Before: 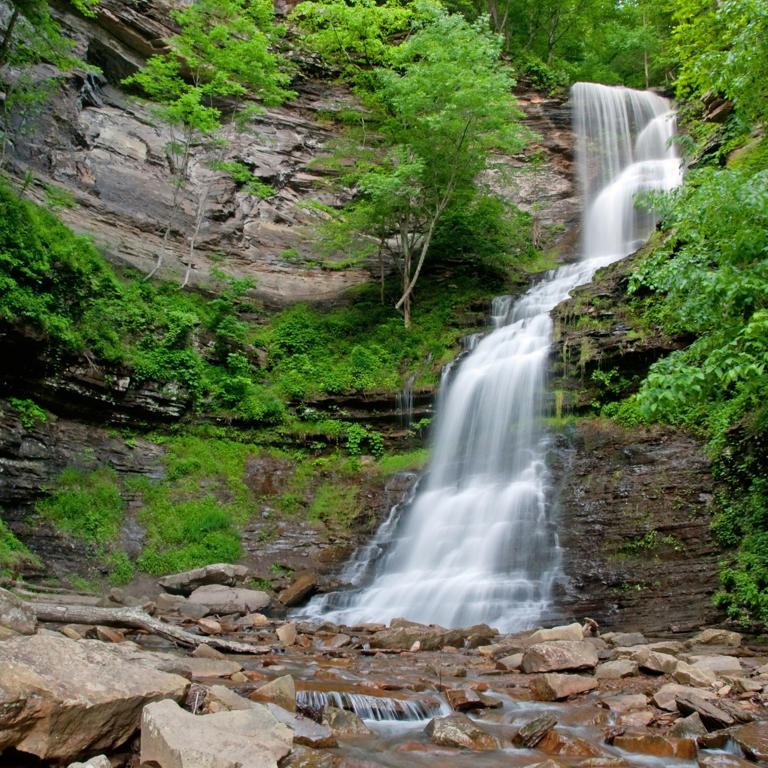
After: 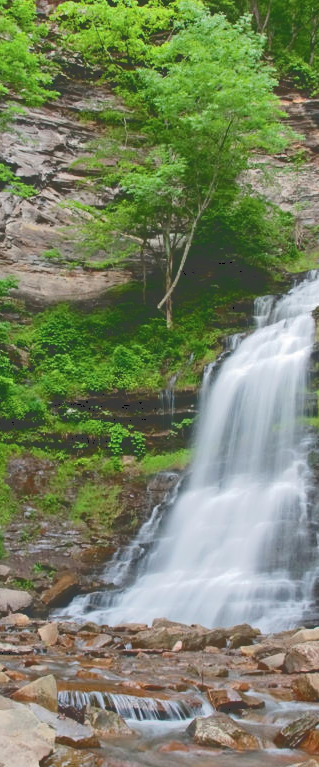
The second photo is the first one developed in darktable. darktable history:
crop: left 31.021%, right 27.331%
tone curve: curves: ch0 [(0, 0) (0.003, 0.241) (0.011, 0.241) (0.025, 0.242) (0.044, 0.246) (0.069, 0.25) (0.1, 0.251) (0.136, 0.256) (0.177, 0.275) (0.224, 0.293) (0.277, 0.326) (0.335, 0.38) (0.399, 0.449) (0.468, 0.525) (0.543, 0.606) (0.623, 0.683) (0.709, 0.751) (0.801, 0.824) (0.898, 0.871) (1, 1)], color space Lab, independent channels, preserve colors none
